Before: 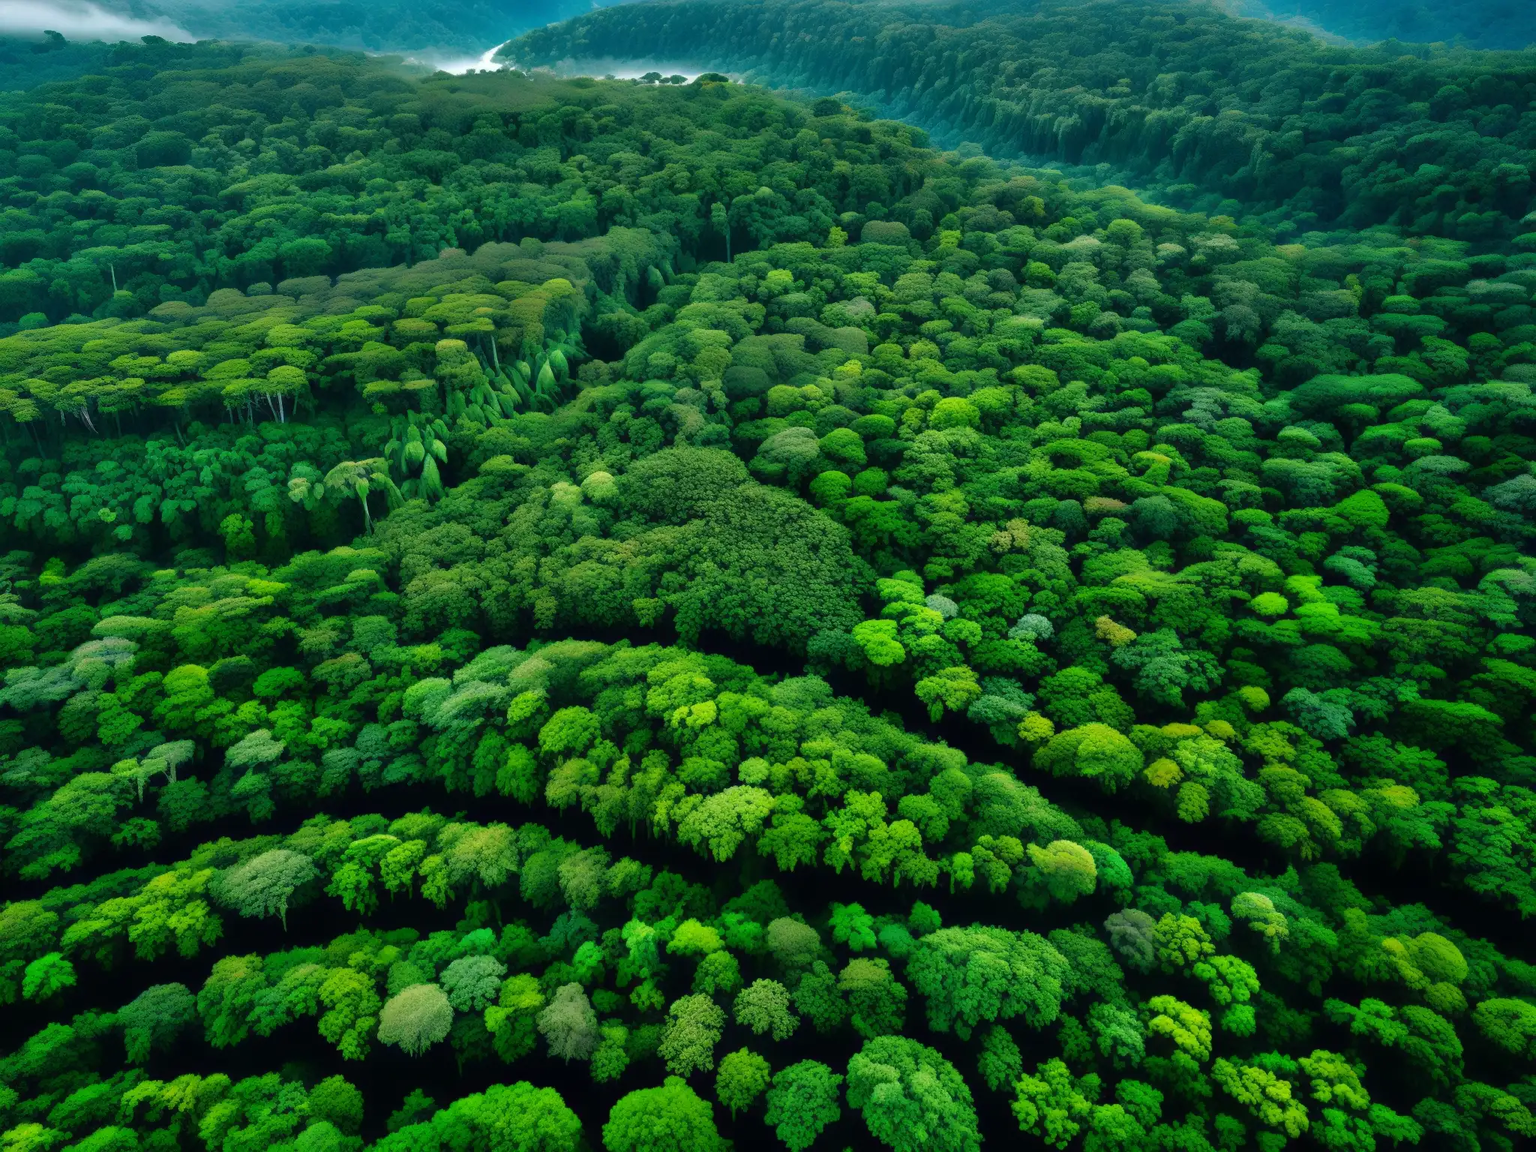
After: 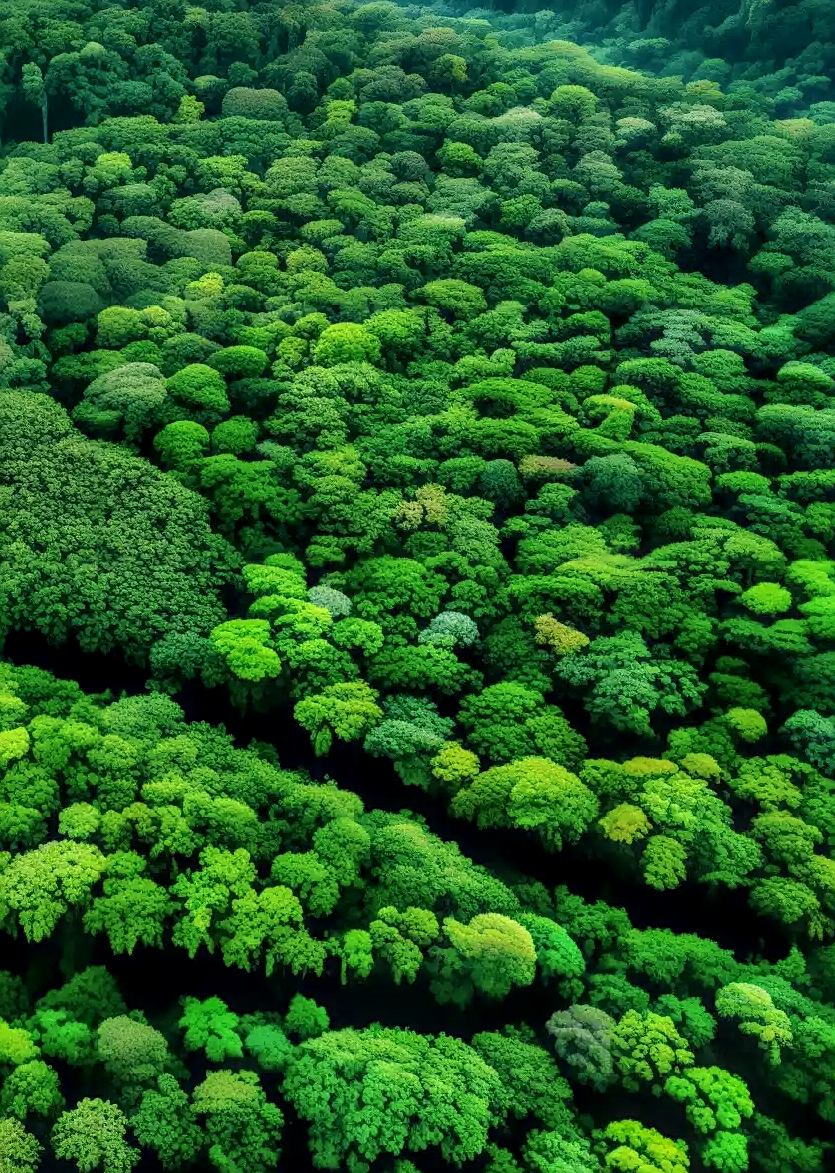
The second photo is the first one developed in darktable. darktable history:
local contrast: highlights 33%, detail 135%
crop: left 45.251%, top 13.495%, right 13.944%, bottom 10.136%
shadows and highlights: radius 134, soften with gaussian
sharpen: on, module defaults
